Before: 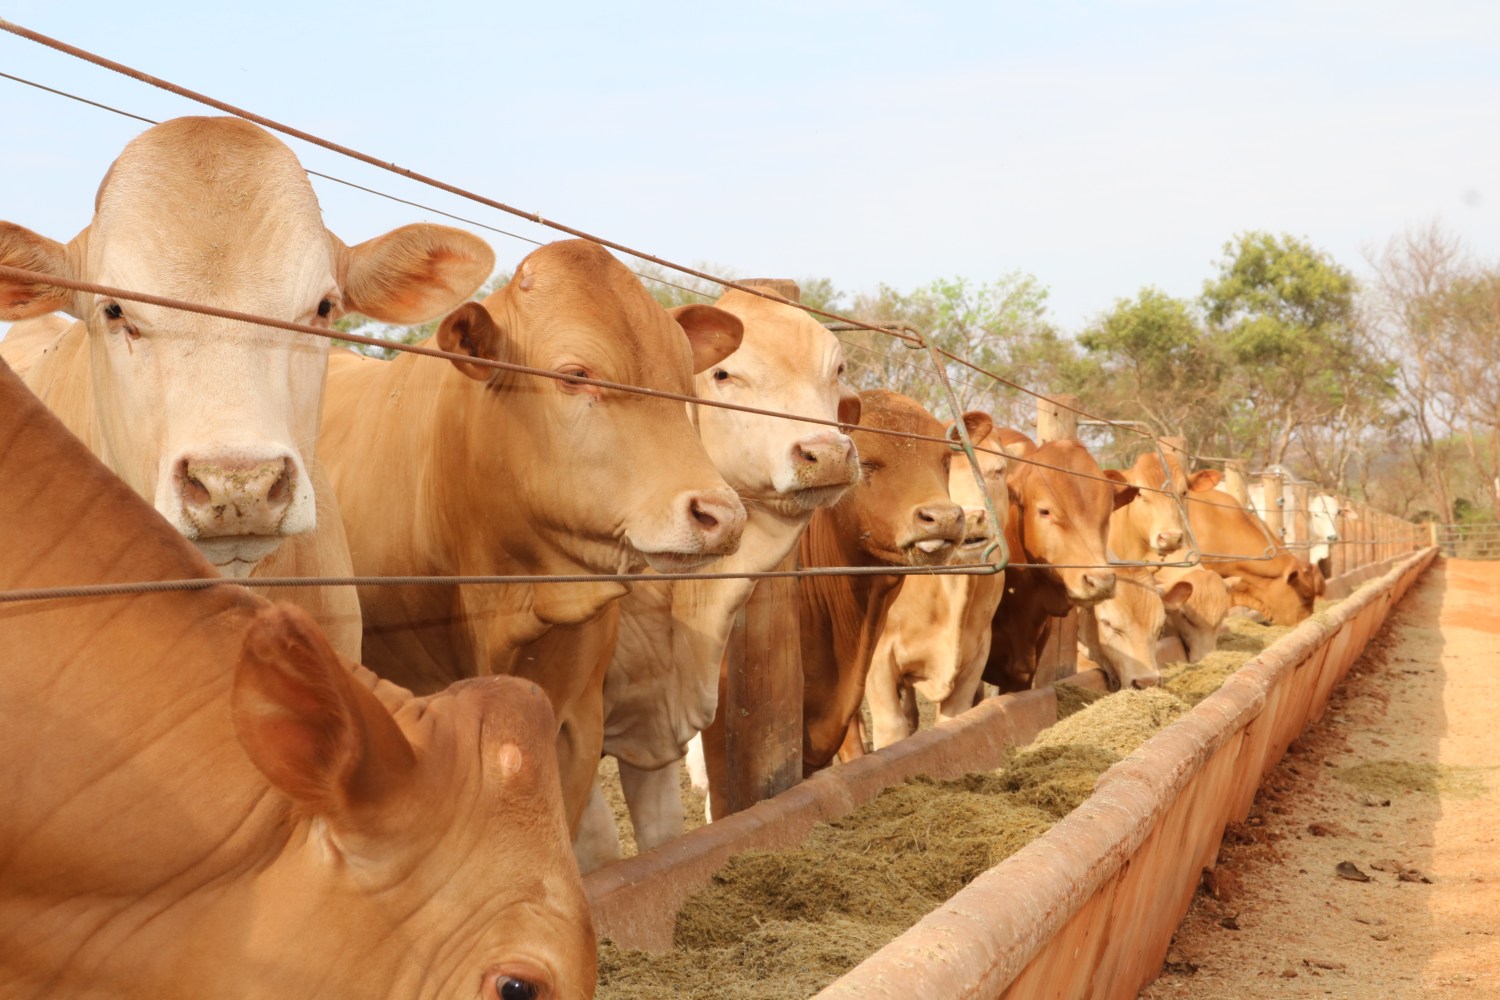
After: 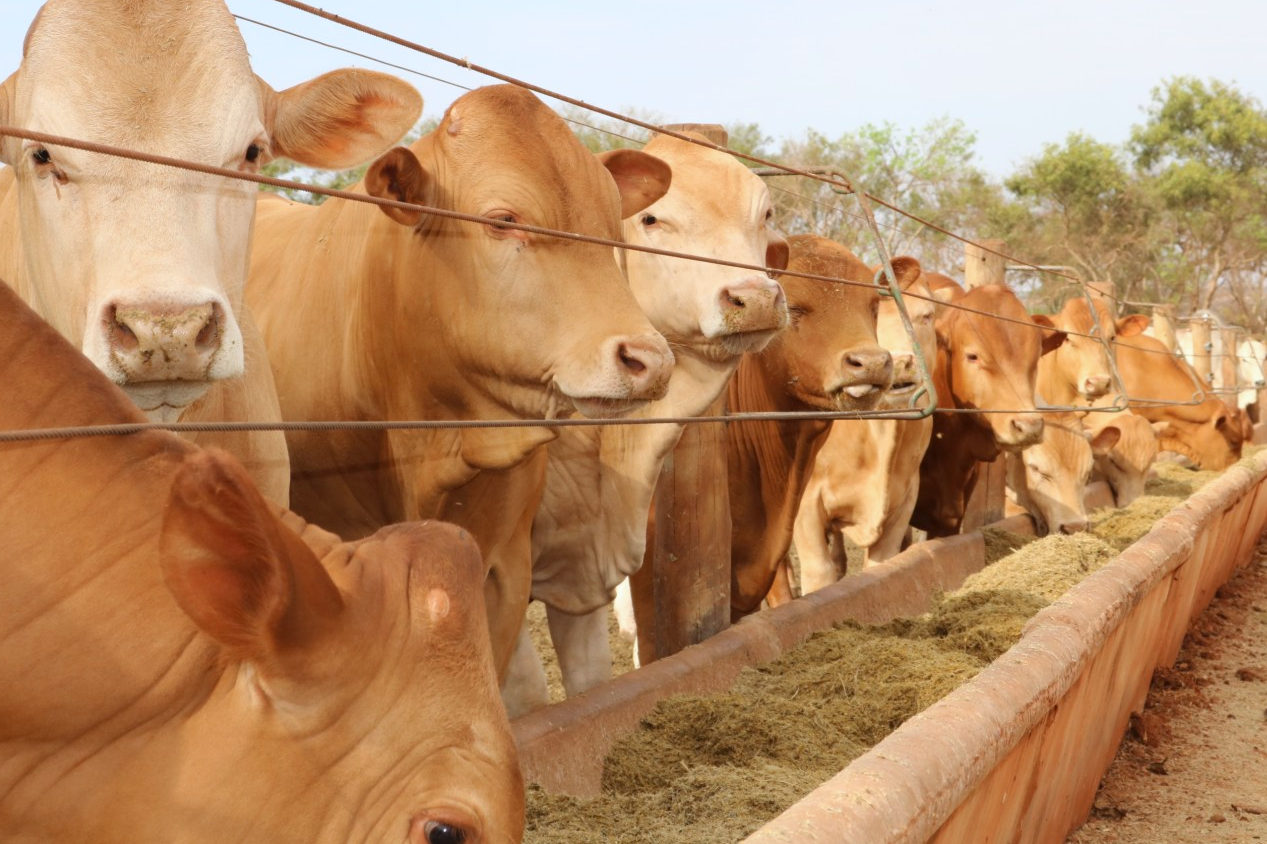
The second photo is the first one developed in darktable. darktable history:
crop and rotate: left 4.842%, top 15.51%, right 10.668%
white balance: red 0.982, blue 1.018
